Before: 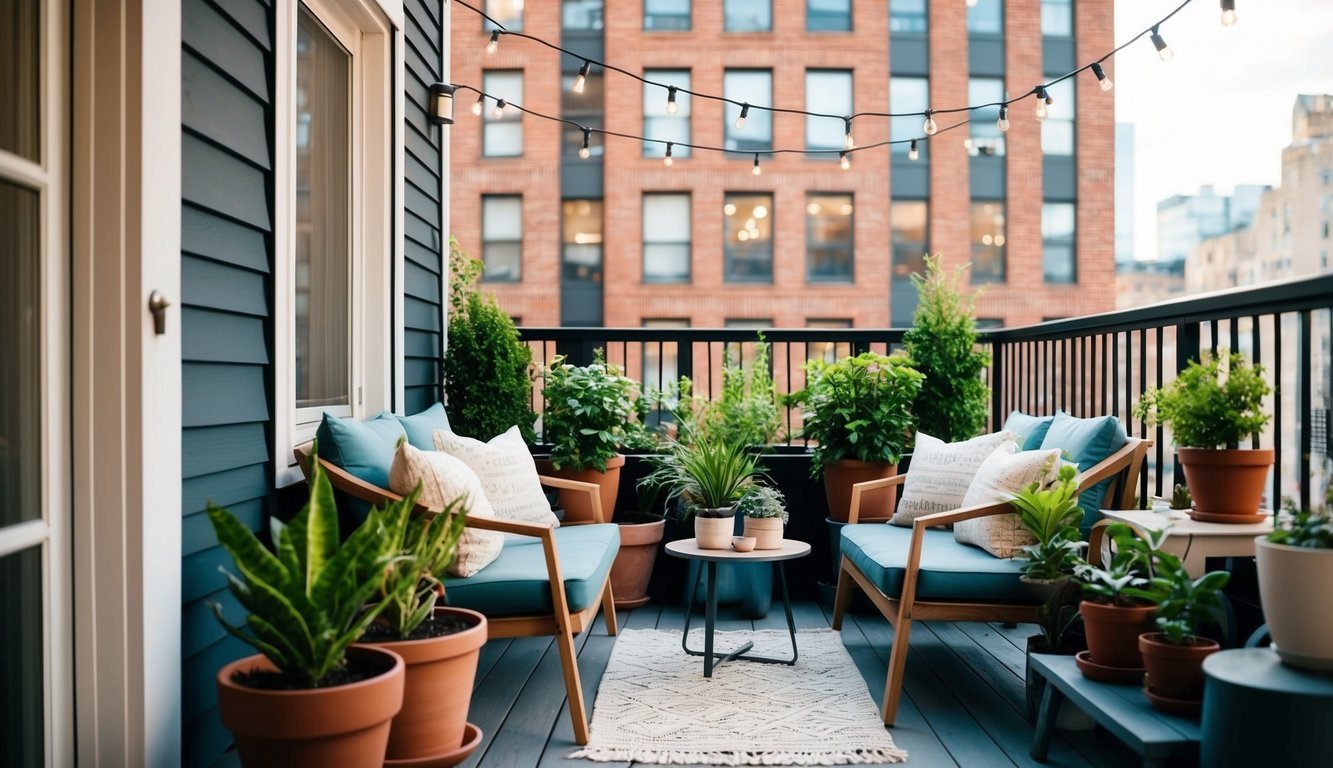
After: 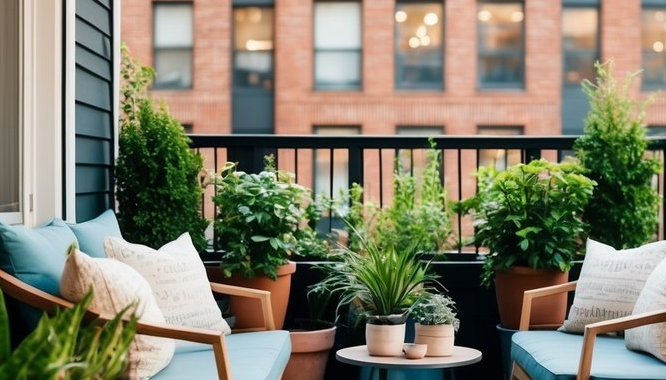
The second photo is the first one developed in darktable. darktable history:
crop: left 24.754%, top 25.176%, right 25.21%, bottom 25.254%
